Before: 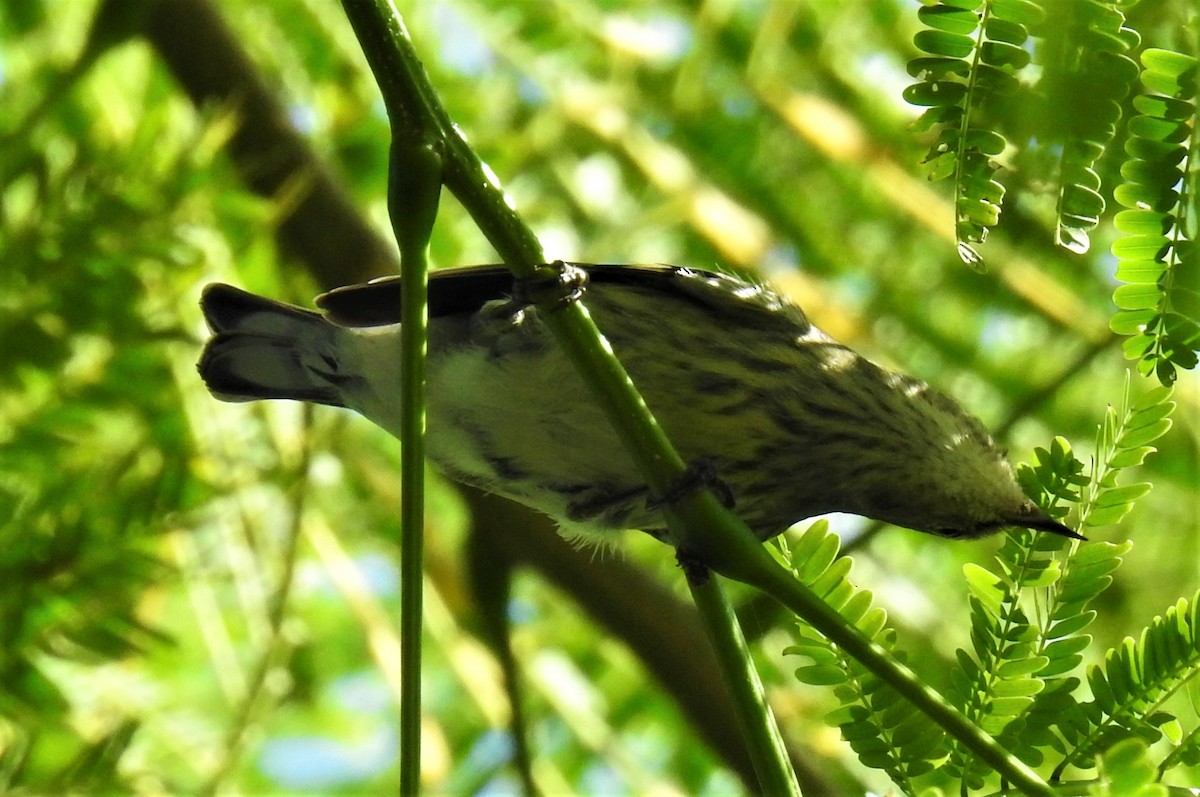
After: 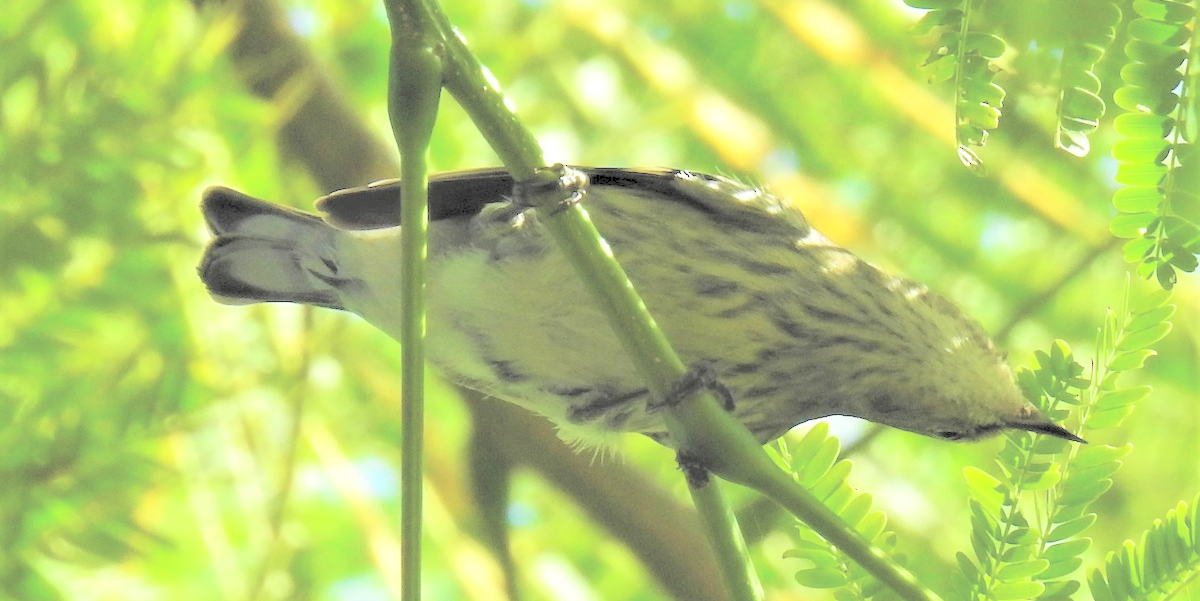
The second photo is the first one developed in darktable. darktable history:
crop and rotate: top 12.244%, bottom 12.235%
tone equalizer: edges refinement/feathering 500, mask exposure compensation -1.57 EV, preserve details no
contrast brightness saturation: brightness 0.998
